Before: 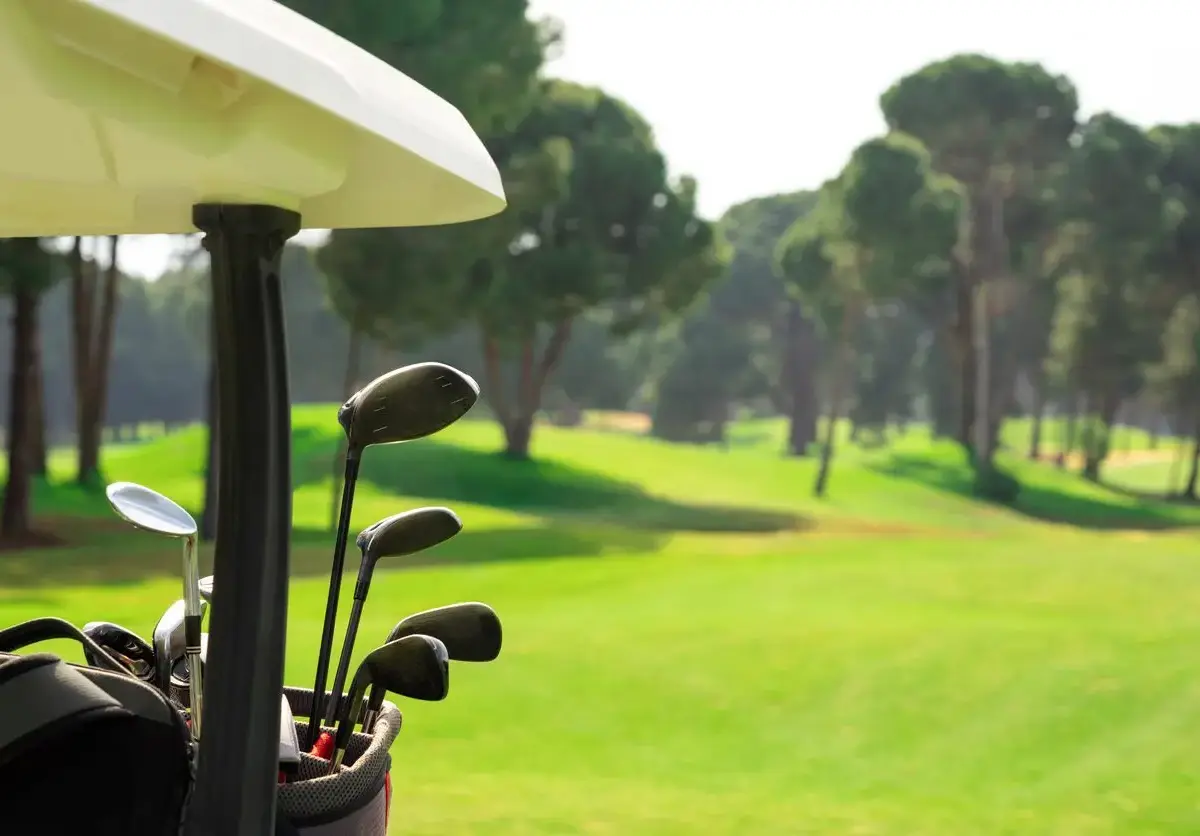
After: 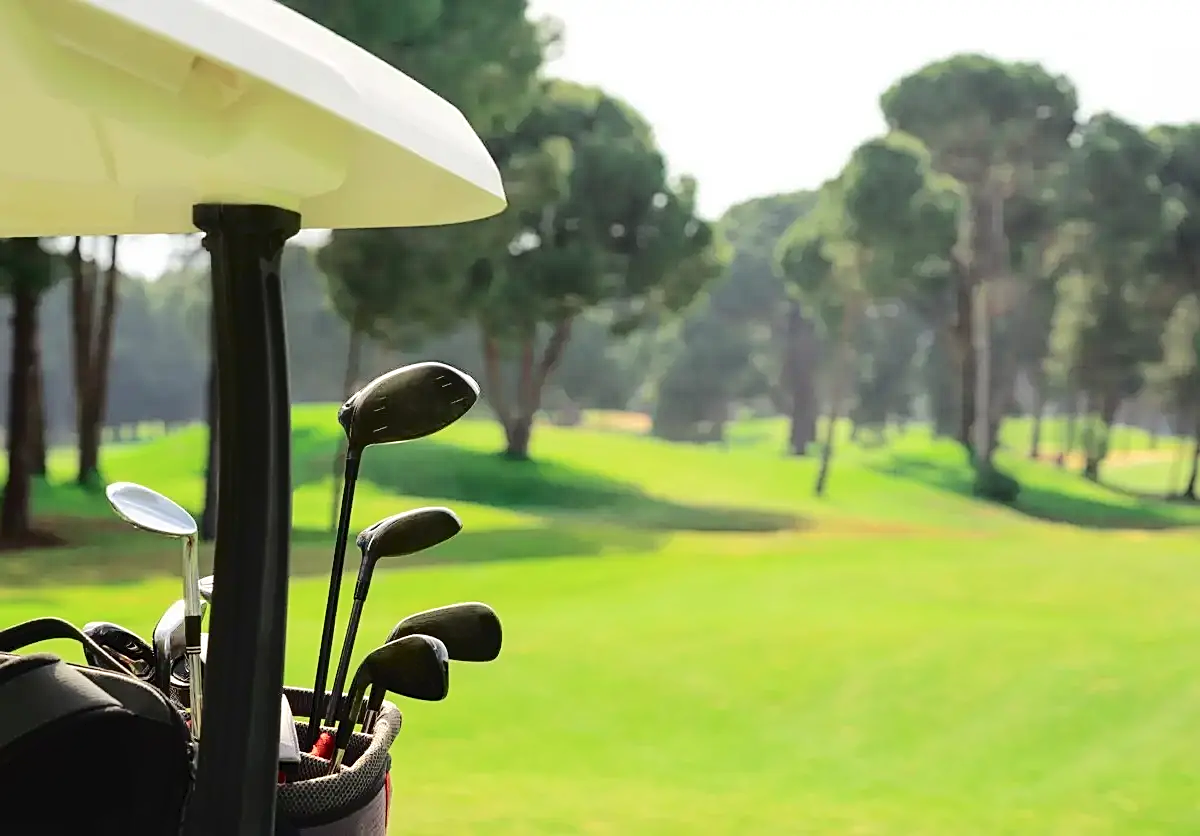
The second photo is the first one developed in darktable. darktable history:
tone curve: curves: ch0 [(0, 0) (0.003, 0.031) (0.011, 0.033) (0.025, 0.038) (0.044, 0.049) (0.069, 0.059) (0.1, 0.071) (0.136, 0.093) (0.177, 0.142) (0.224, 0.204) (0.277, 0.292) (0.335, 0.387) (0.399, 0.484) (0.468, 0.567) (0.543, 0.643) (0.623, 0.712) (0.709, 0.776) (0.801, 0.837) (0.898, 0.903) (1, 1)], color space Lab, independent channels, preserve colors none
sharpen: on, module defaults
